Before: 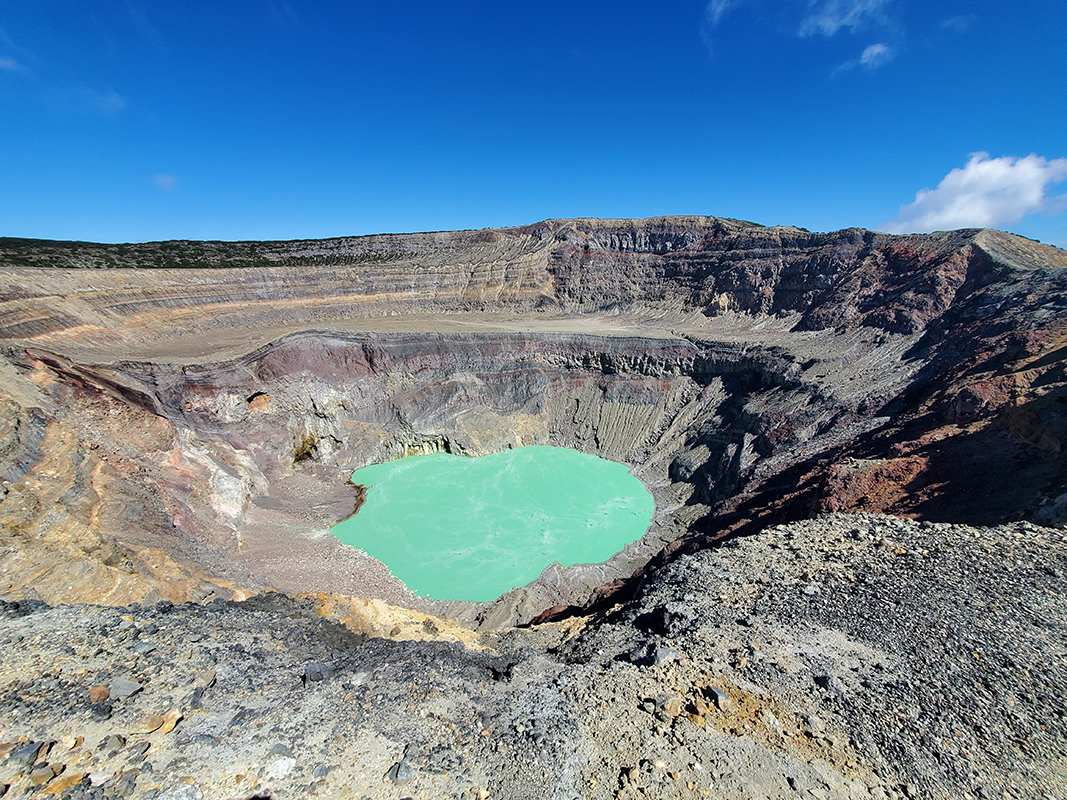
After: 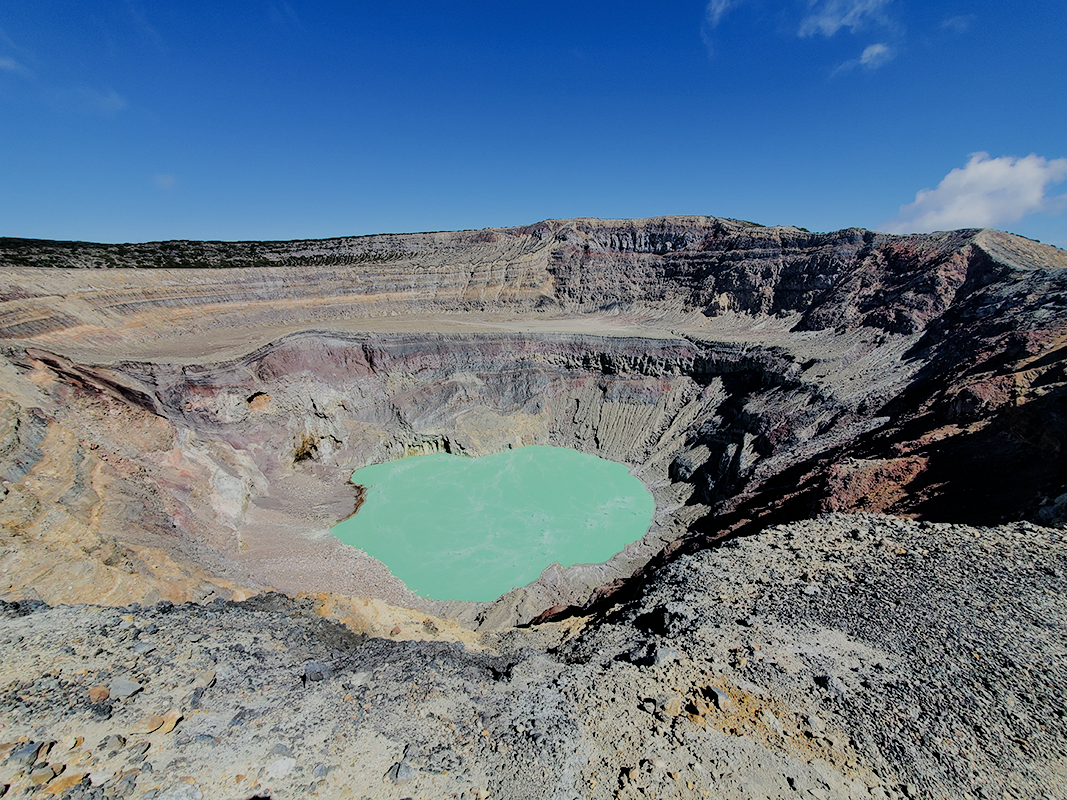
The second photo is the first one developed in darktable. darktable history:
filmic rgb: black relative exposure -6.1 EV, white relative exposure 6.95 EV, threshold 5.94 EV, hardness 2.26, iterations of high-quality reconstruction 0, enable highlight reconstruction true
